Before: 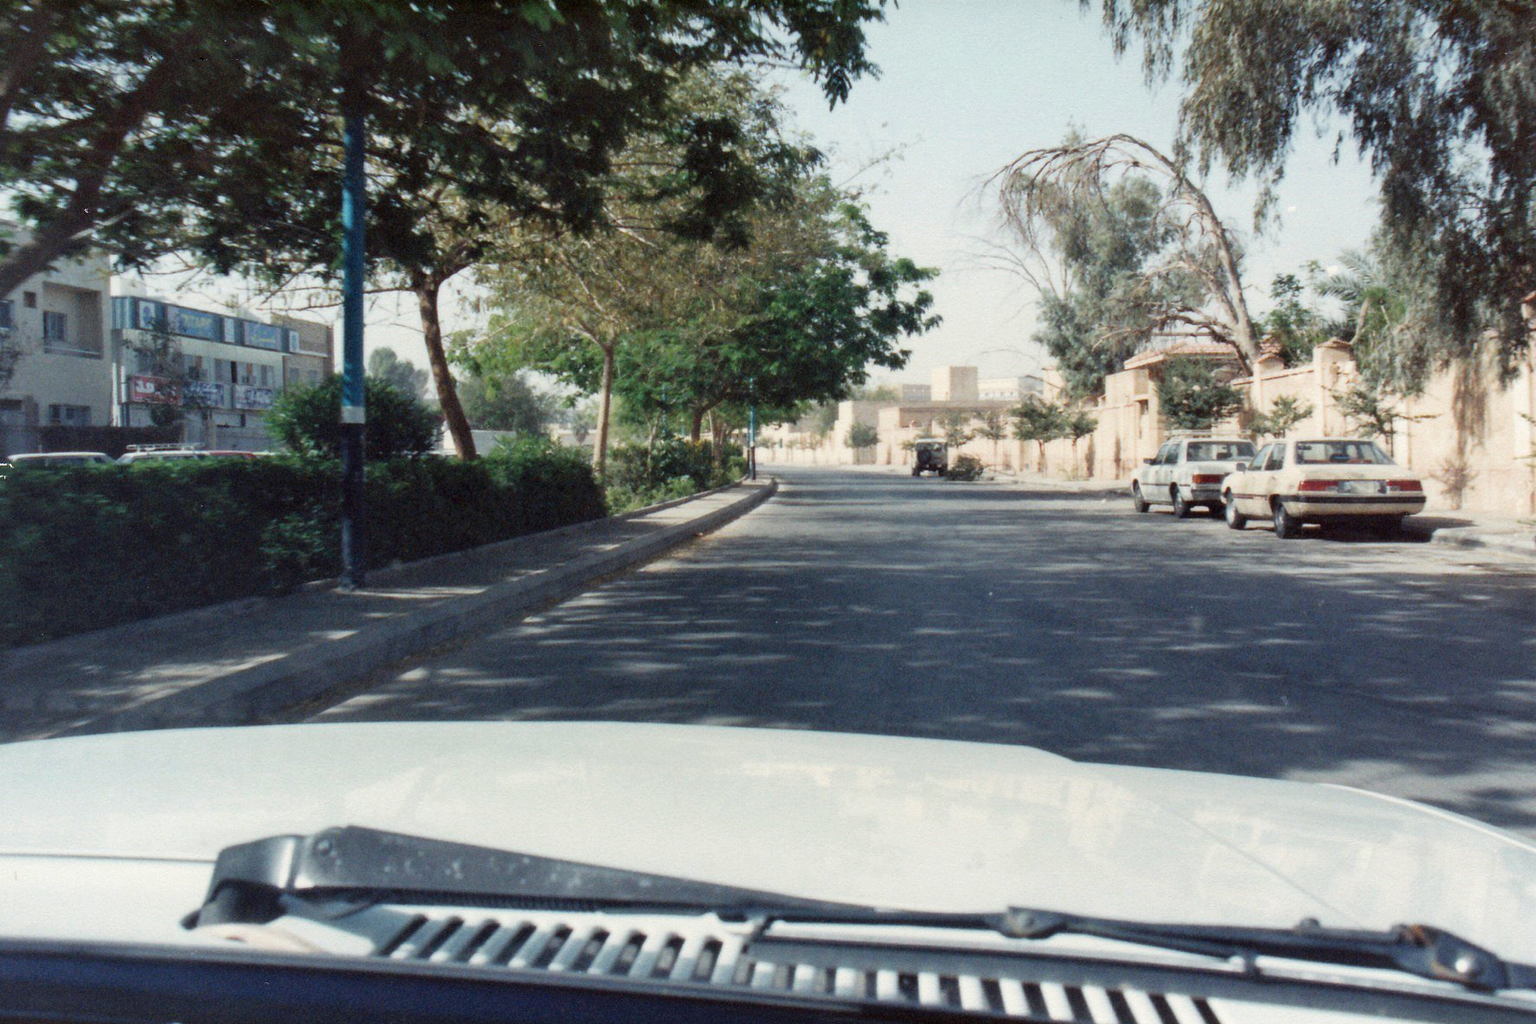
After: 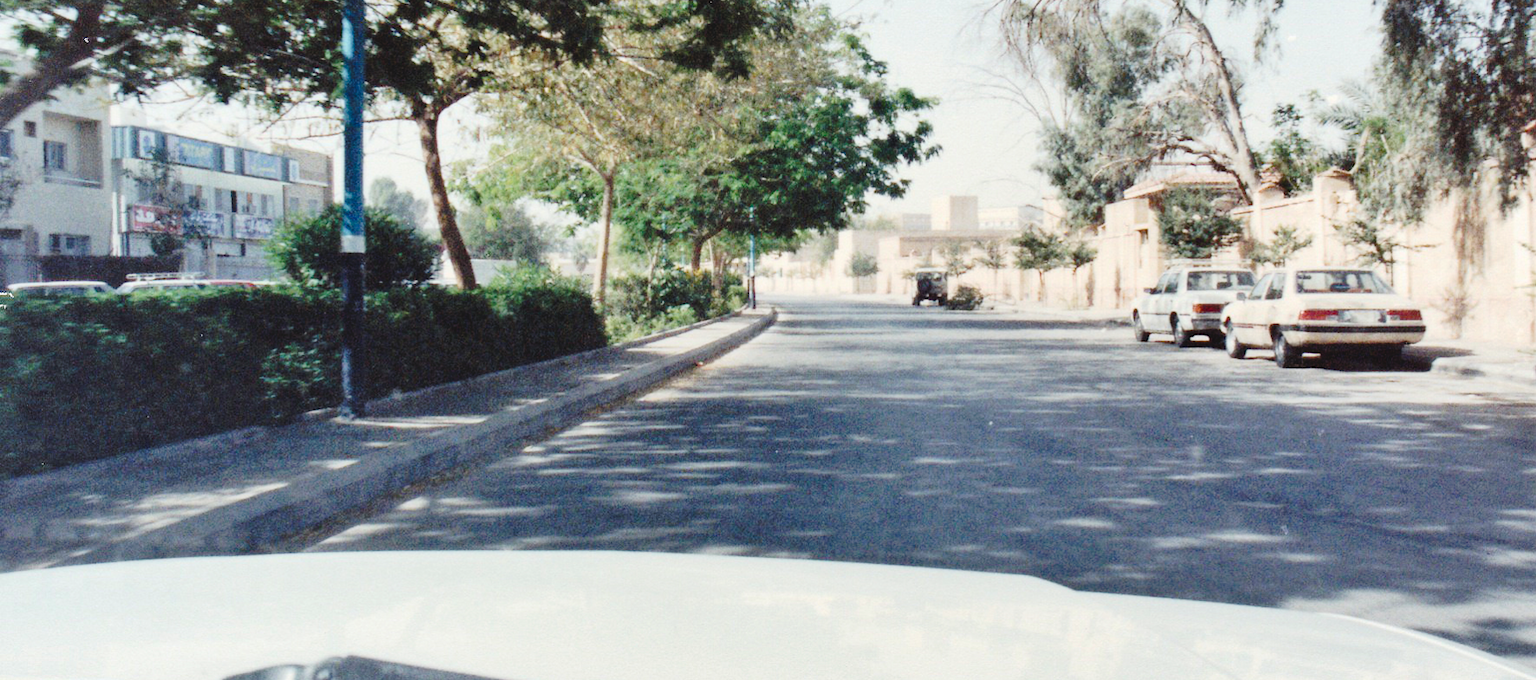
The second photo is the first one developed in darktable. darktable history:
tone curve: curves: ch0 [(0, 0) (0.003, 0.049) (0.011, 0.052) (0.025, 0.057) (0.044, 0.069) (0.069, 0.076) (0.1, 0.09) (0.136, 0.111) (0.177, 0.15) (0.224, 0.197) (0.277, 0.267) (0.335, 0.366) (0.399, 0.477) (0.468, 0.561) (0.543, 0.651) (0.623, 0.733) (0.709, 0.804) (0.801, 0.869) (0.898, 0.924) (1, 1)], preserve colors none
crop: top 16.727%, bottom 16.727%
contrast brightness saturation: contrast 0.14, brightness 0.21
shadows and highlights: soften with gaussian
